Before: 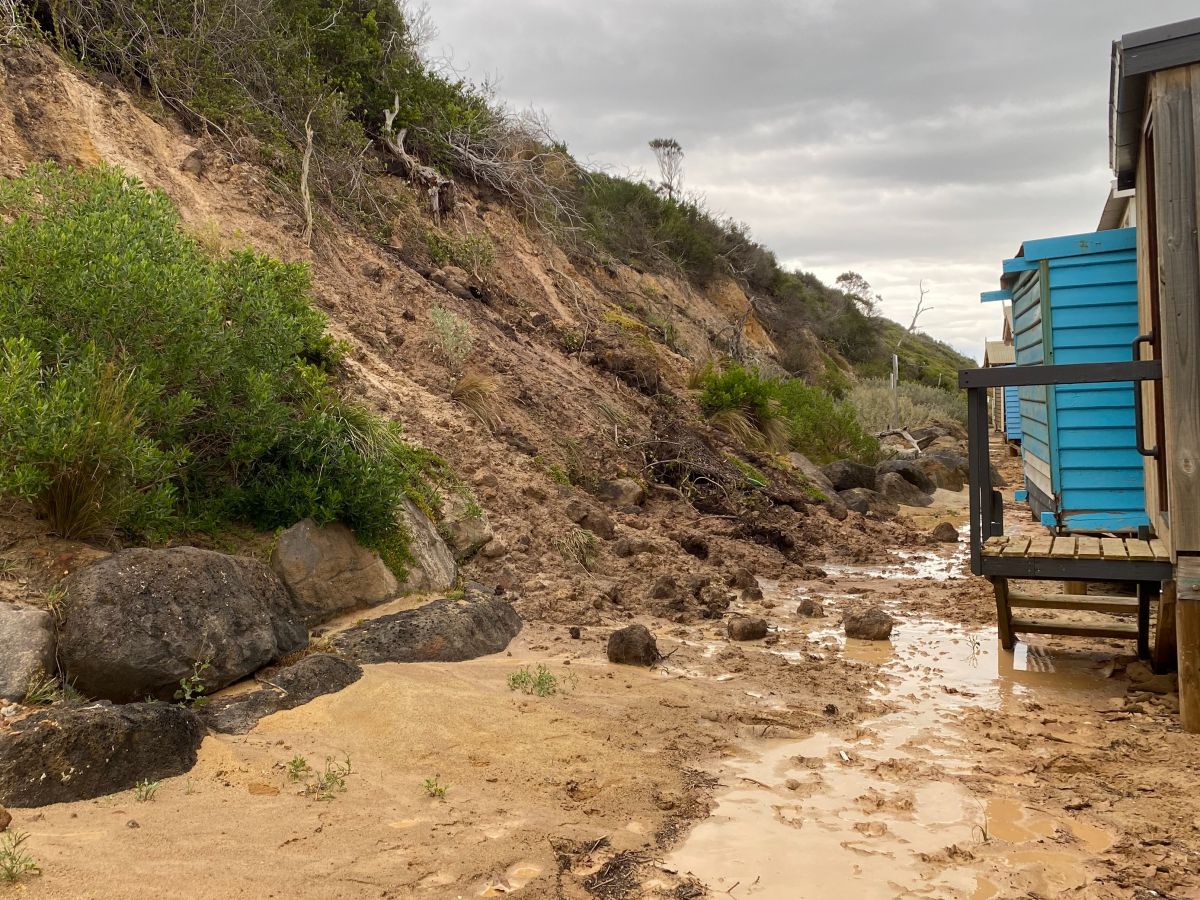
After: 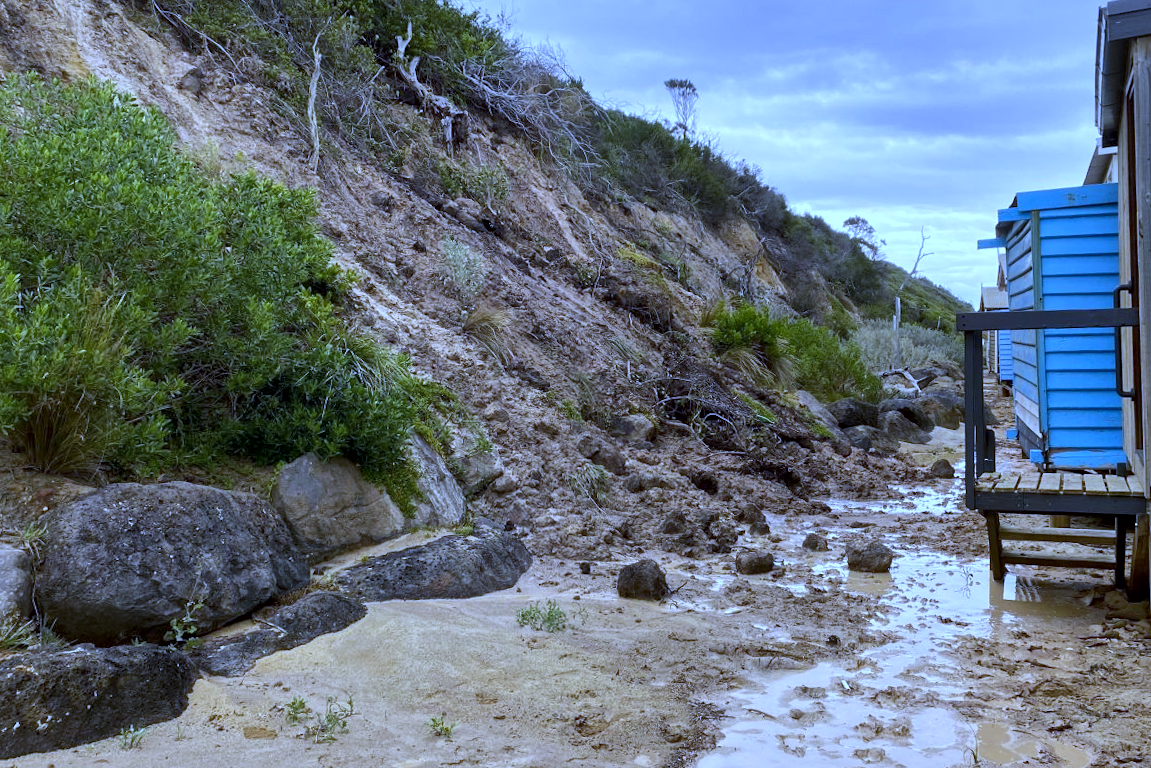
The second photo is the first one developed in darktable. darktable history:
local contrast: mode bilateral grid, contrast 30, coarseness 25, midtone range 0.2
crop: left 1.964%, top 3.251%, right 1.122%, bottom 4.933%
shadows and highlights: shadows 29.61, highlights -30.47, low approximation 0.01, soften with gaussian
rotate and perspective: rotation 0.679°, lens shift (horizontal) 0.136, crop left 0.009, crop right 0.991, crop top 0.078, crop bottom 0.95
white balance: red 0.766, blue 1.537
